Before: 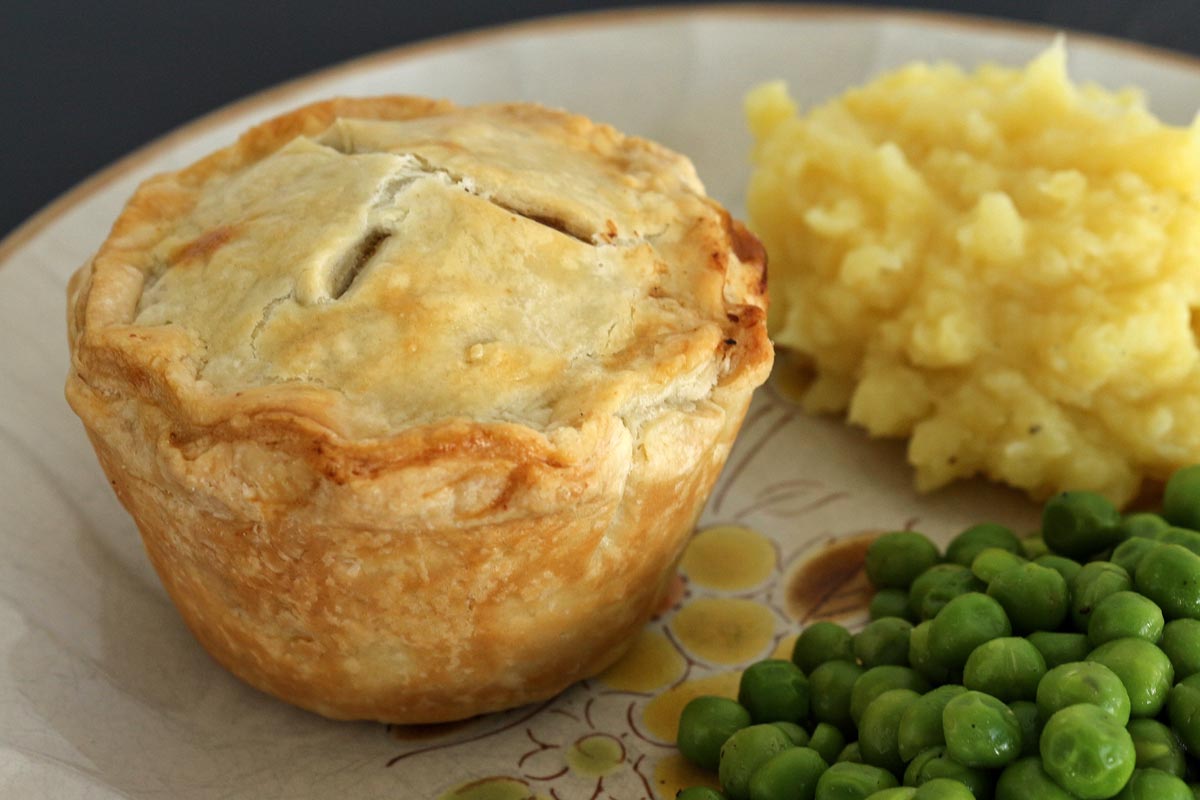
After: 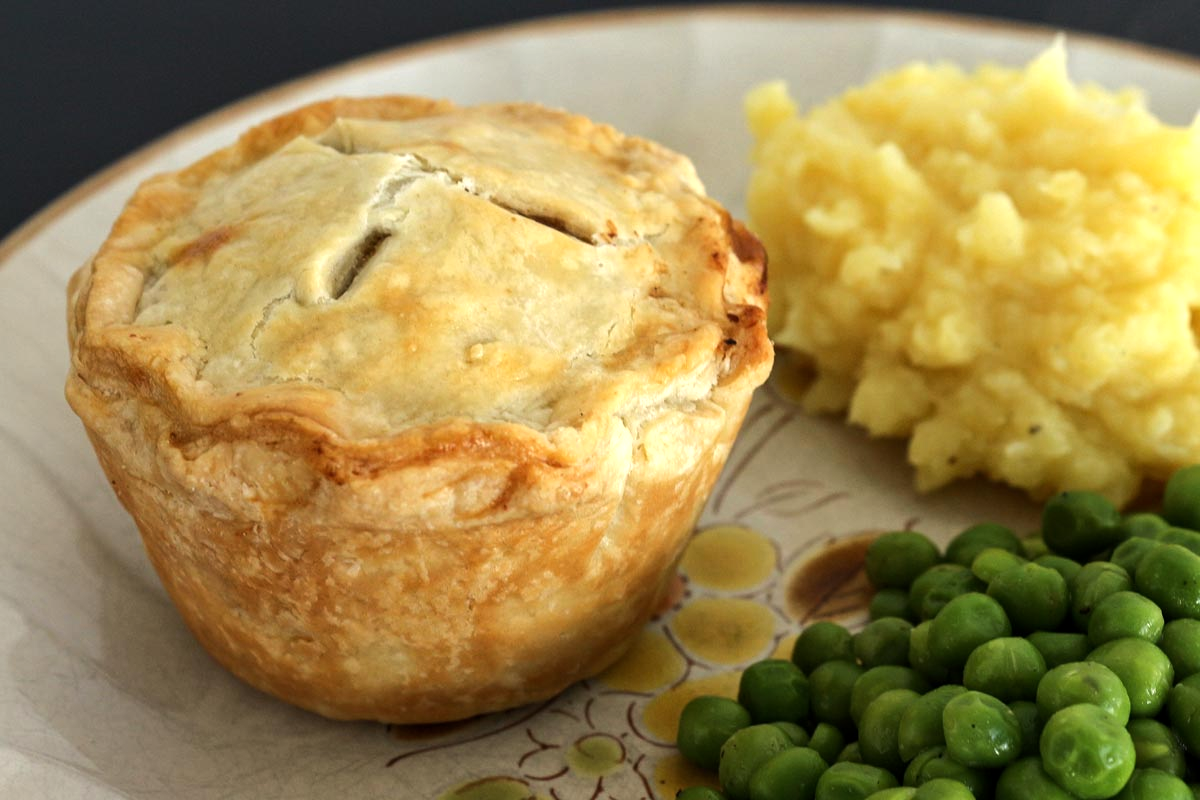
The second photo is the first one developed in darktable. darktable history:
exposure: black level correction 0.001, compensate highlight preservation false
tone equalizer: -8 EV -0.417 EV, -7 EV -0.389 EV, -6 EV -0.333 EV, -5 EV -0.222 EV, -3 EV 0.222 EV, -2 EV 0.333 EV, -1 EV 0.389 EV, +0 EV 0.417 EV, edges refinement/feathering 500, mask exposure compensation -1.57 EV, preserve details no
